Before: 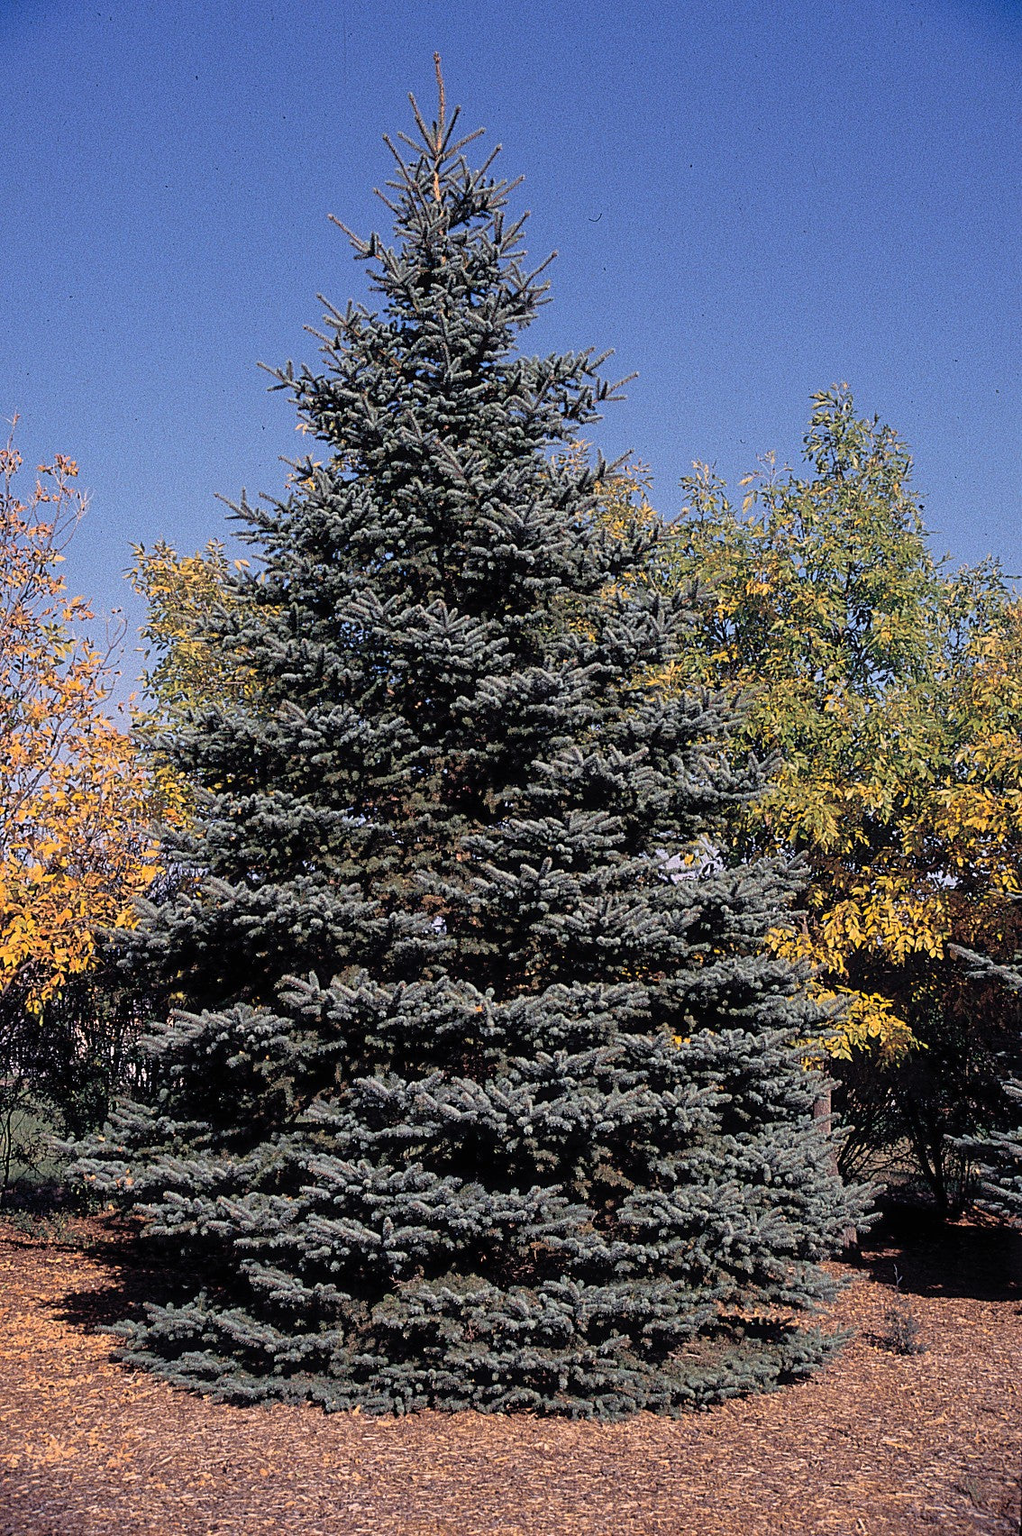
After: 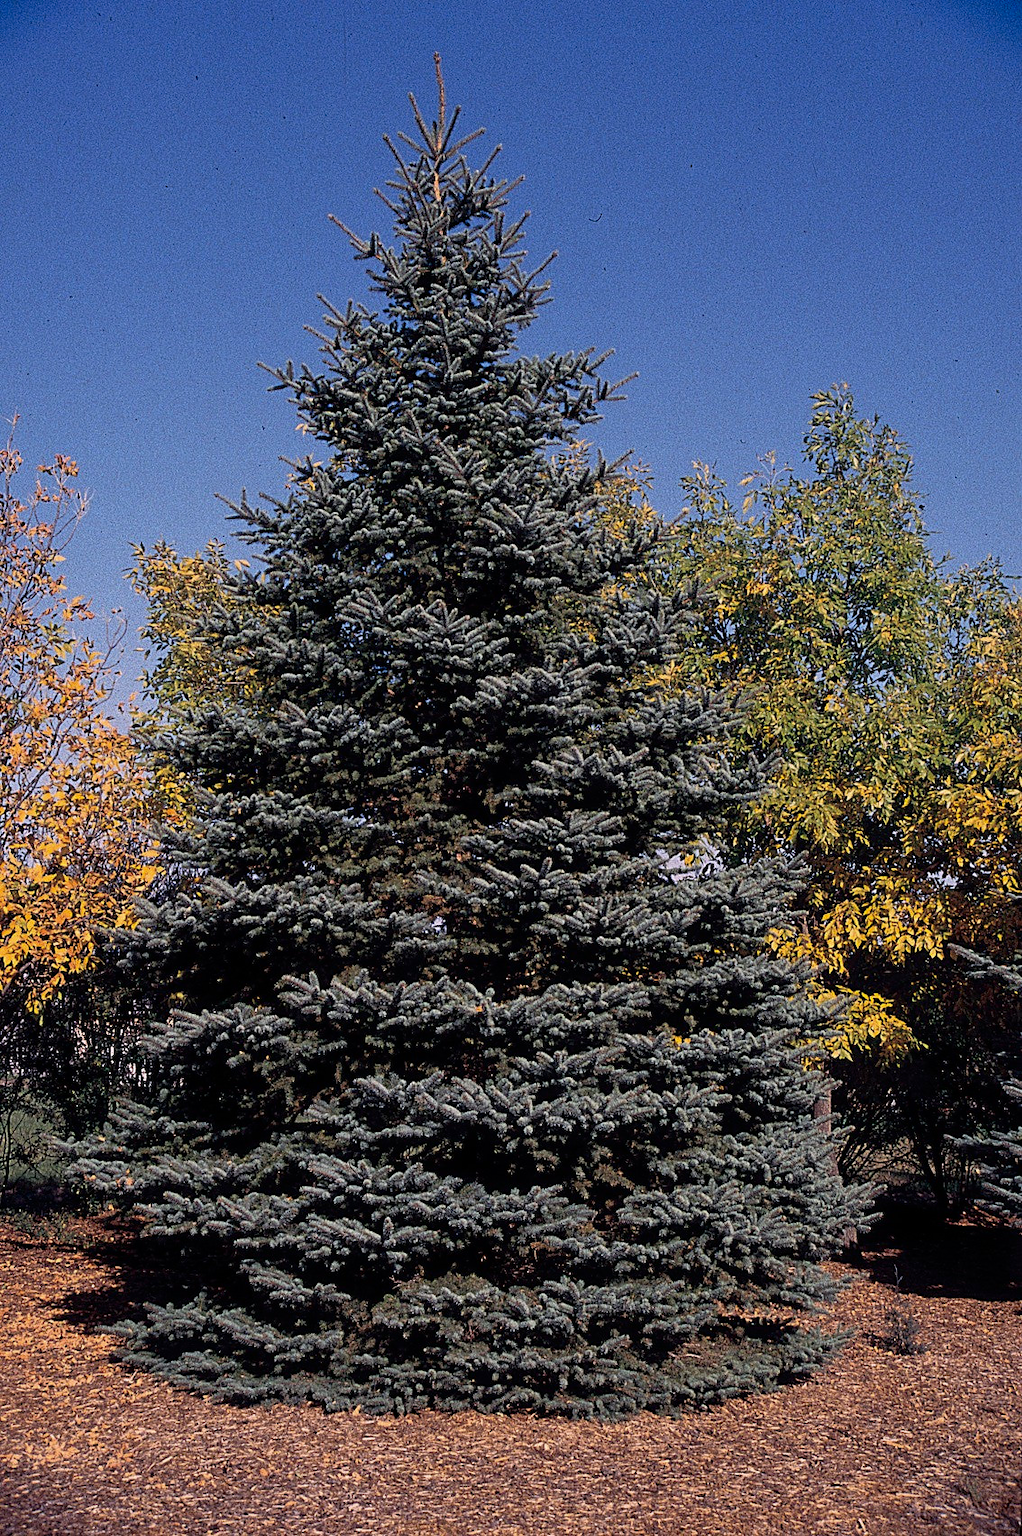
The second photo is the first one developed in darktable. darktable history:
contrast brightness saturation: contrast 0.069, brightness -0.125, saturation 0.05
